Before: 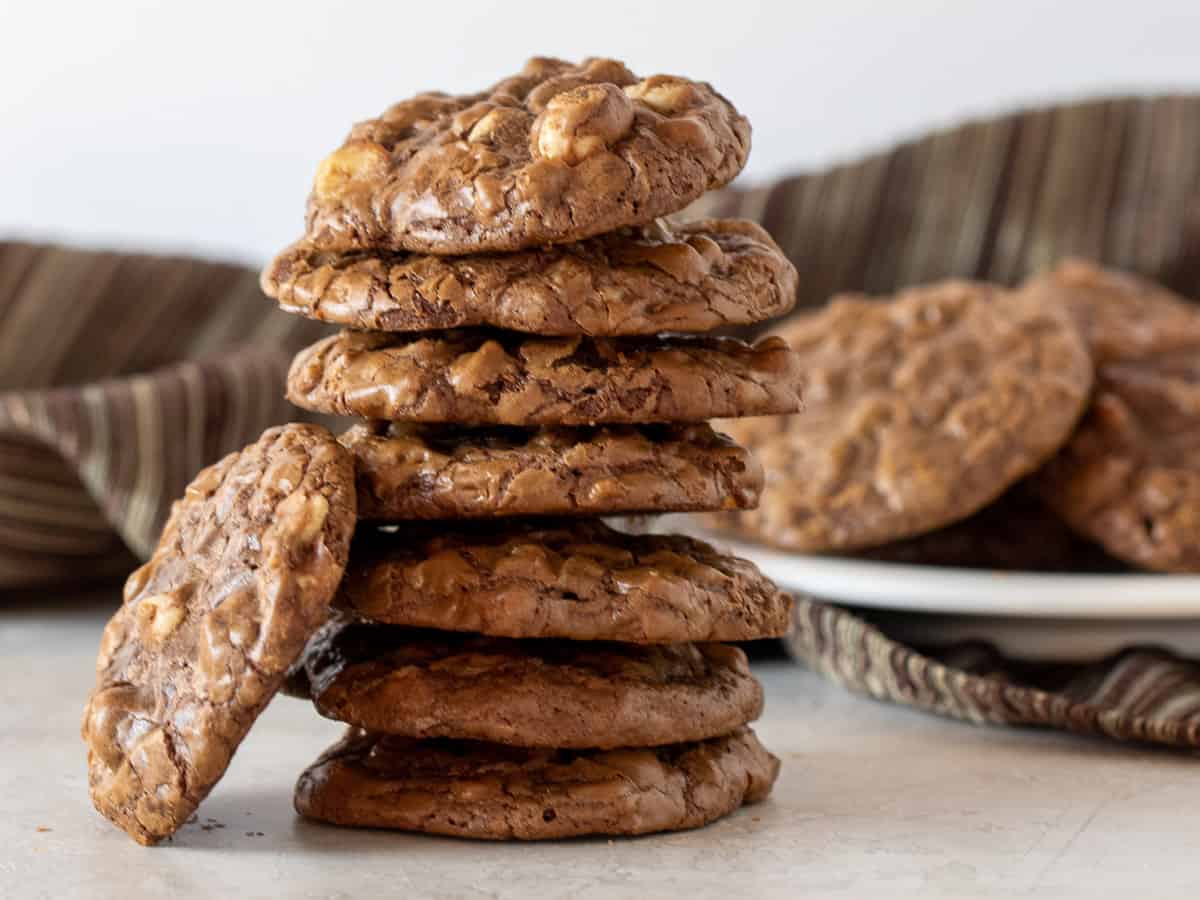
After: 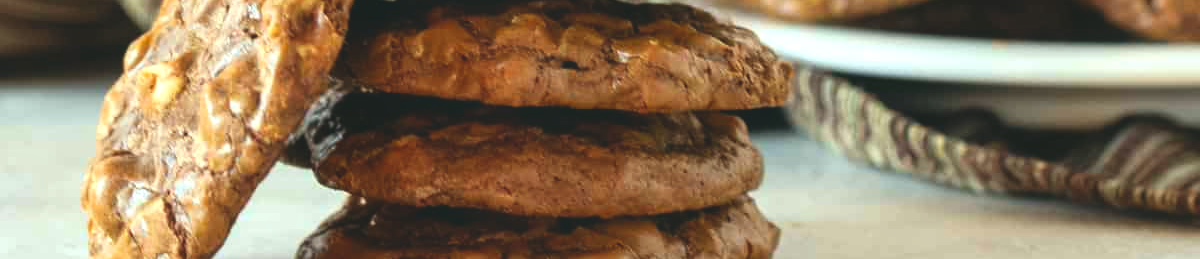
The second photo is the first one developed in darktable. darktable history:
crop and rotate: top 59.066%, bottom 12.049%
exposure: black level correction -0.015, compensate highlight preservation false
color correction: highlights a* -7.32, highlights b* 0.903, shadows a* -2.86, saturation 1.38
tone equalizer: -8 EV -0.403 EV, -7 EV -0.392 EV, -6 EV -0.322 EV, -5 EV -0.188 EV, -3 EV 0.203 EV, -2 EV 0.331 EV, -1 EV 0.404 EV, +0 EV 0.405 EV
shadows and highlights: shadows 30.82, highlights -0.159, soften with gaussian
